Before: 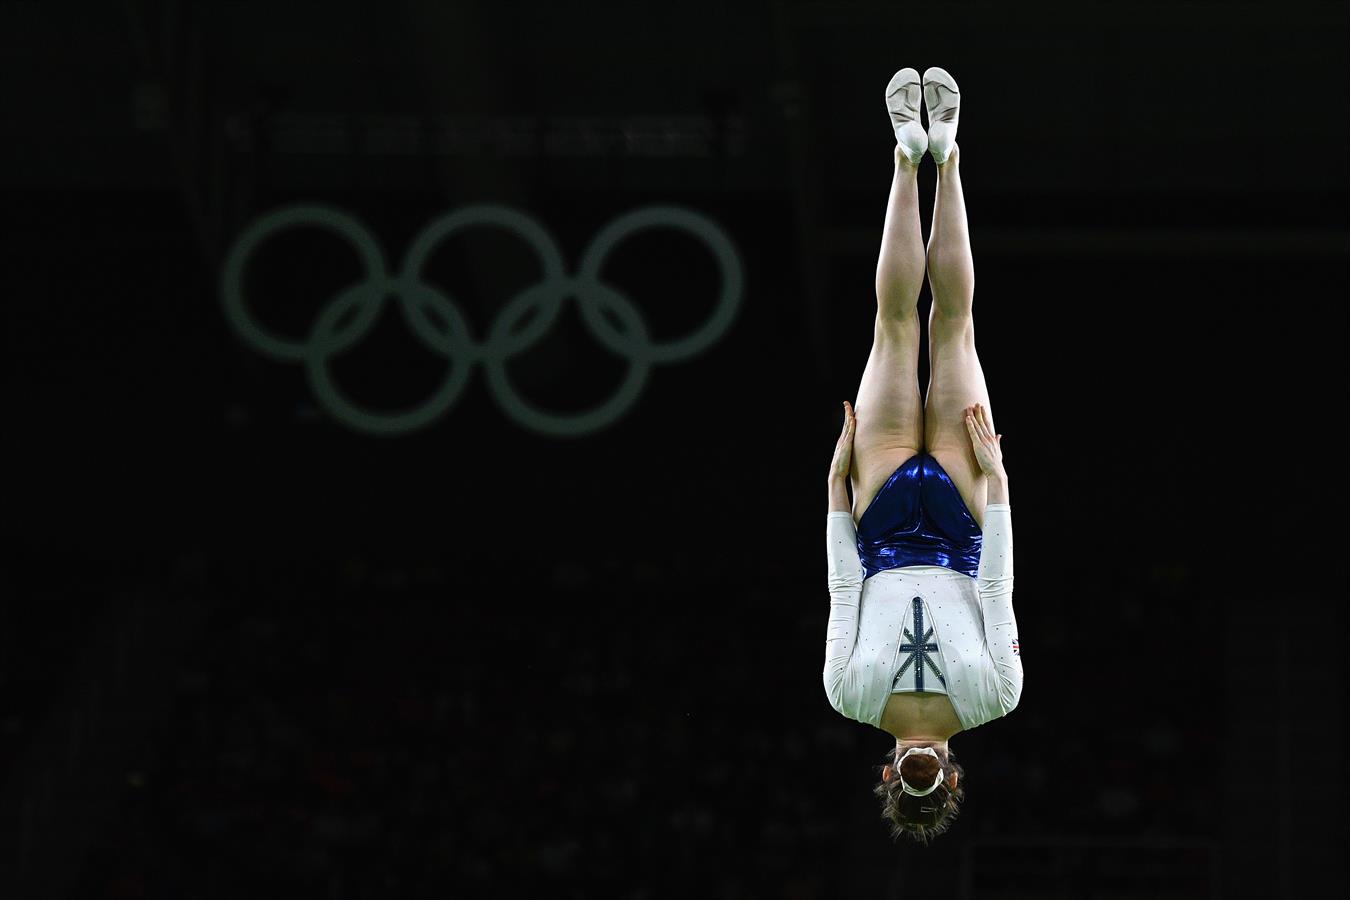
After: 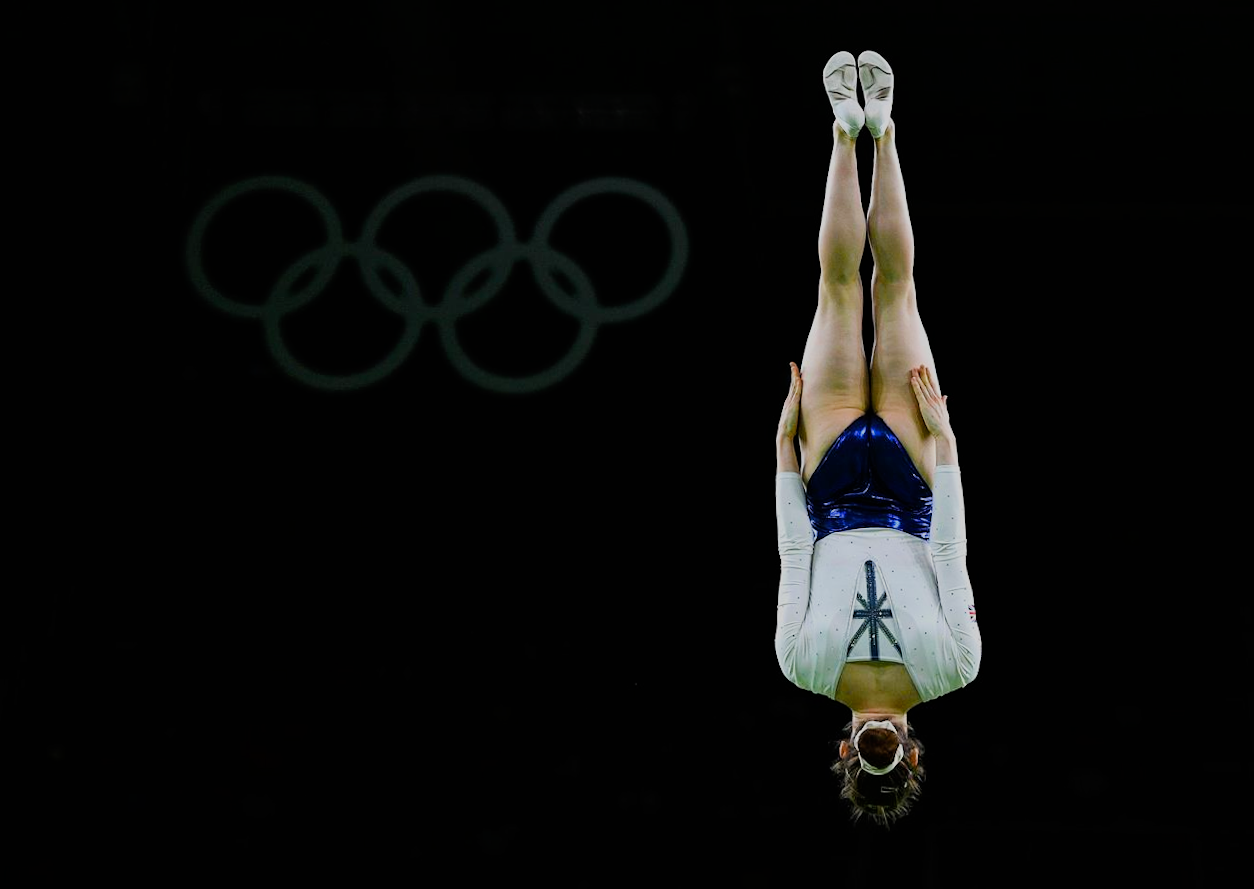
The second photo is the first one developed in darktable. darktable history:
rotate and perspective: rotation 0.215°, lens shift (vertical) -0.139, crop left 0.069, crop right 0.939, crop top 0.002, crop bottom 0.996
crop: top 1.049%, right 0.001%
color balance rgb: perceptual saturation grading › global saturation 30%, global vibrance 10%
filmic rgb: black relative exposure -8.54 EV, white relative exposure 5.52 EV, hardness 3.39, contrast 1.016
